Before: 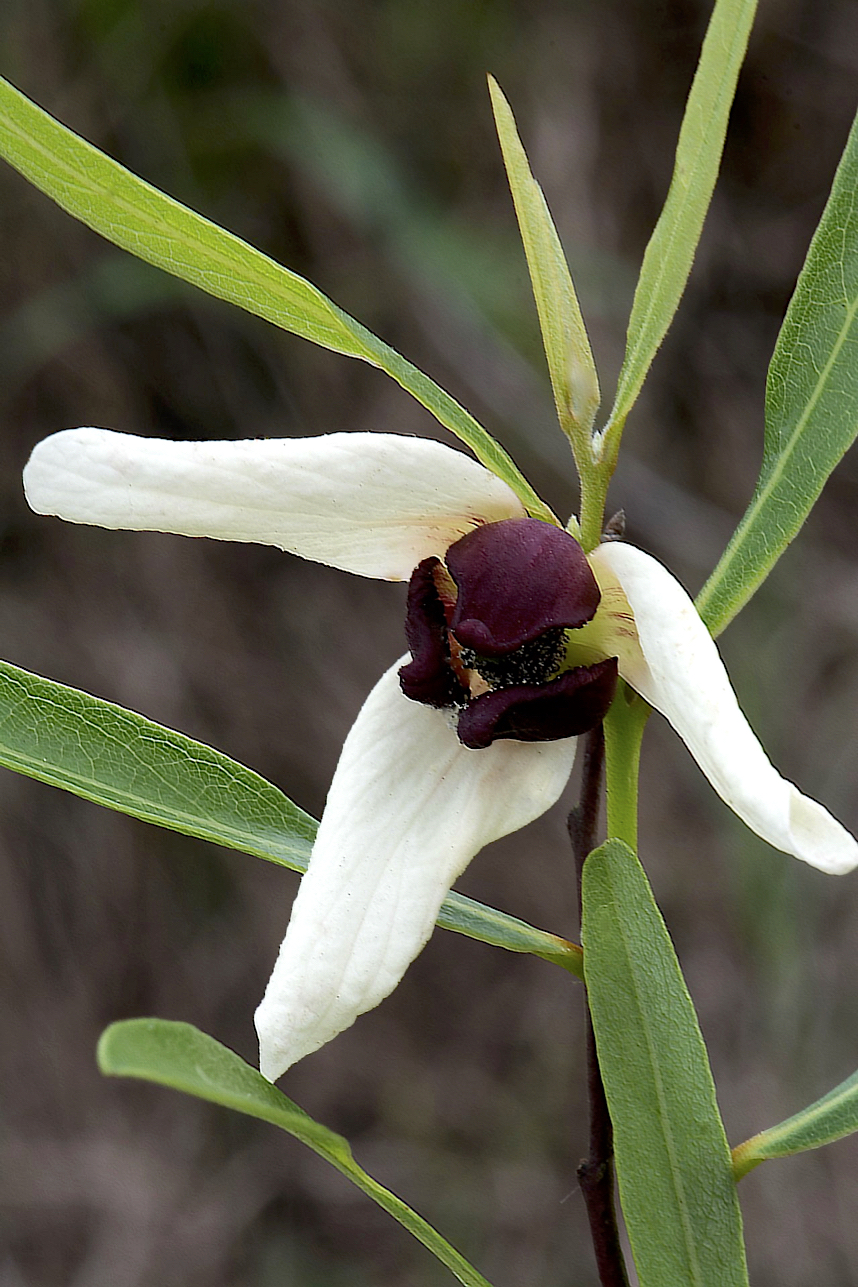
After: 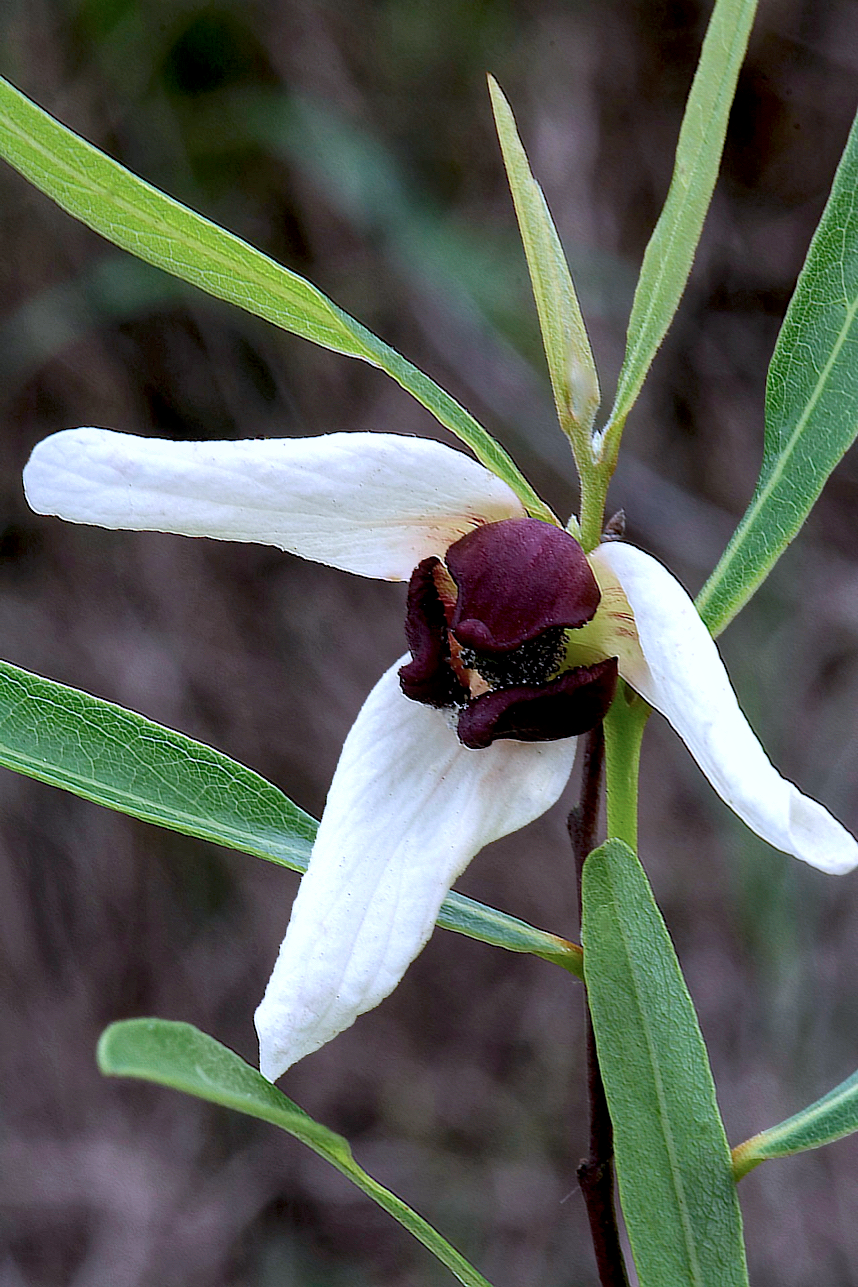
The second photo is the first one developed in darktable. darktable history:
exposure: exposure -0.024 EV, compensate exposure bias true, compensate highlight preservation false
local contrast: highlights 96%, shadows 89%, detail 160%, midtone range 0.2
color calibration: illuminant as shot in camera, x 0.377, y 0.393, temperature 4202.94 K, gamut compression 0.984
